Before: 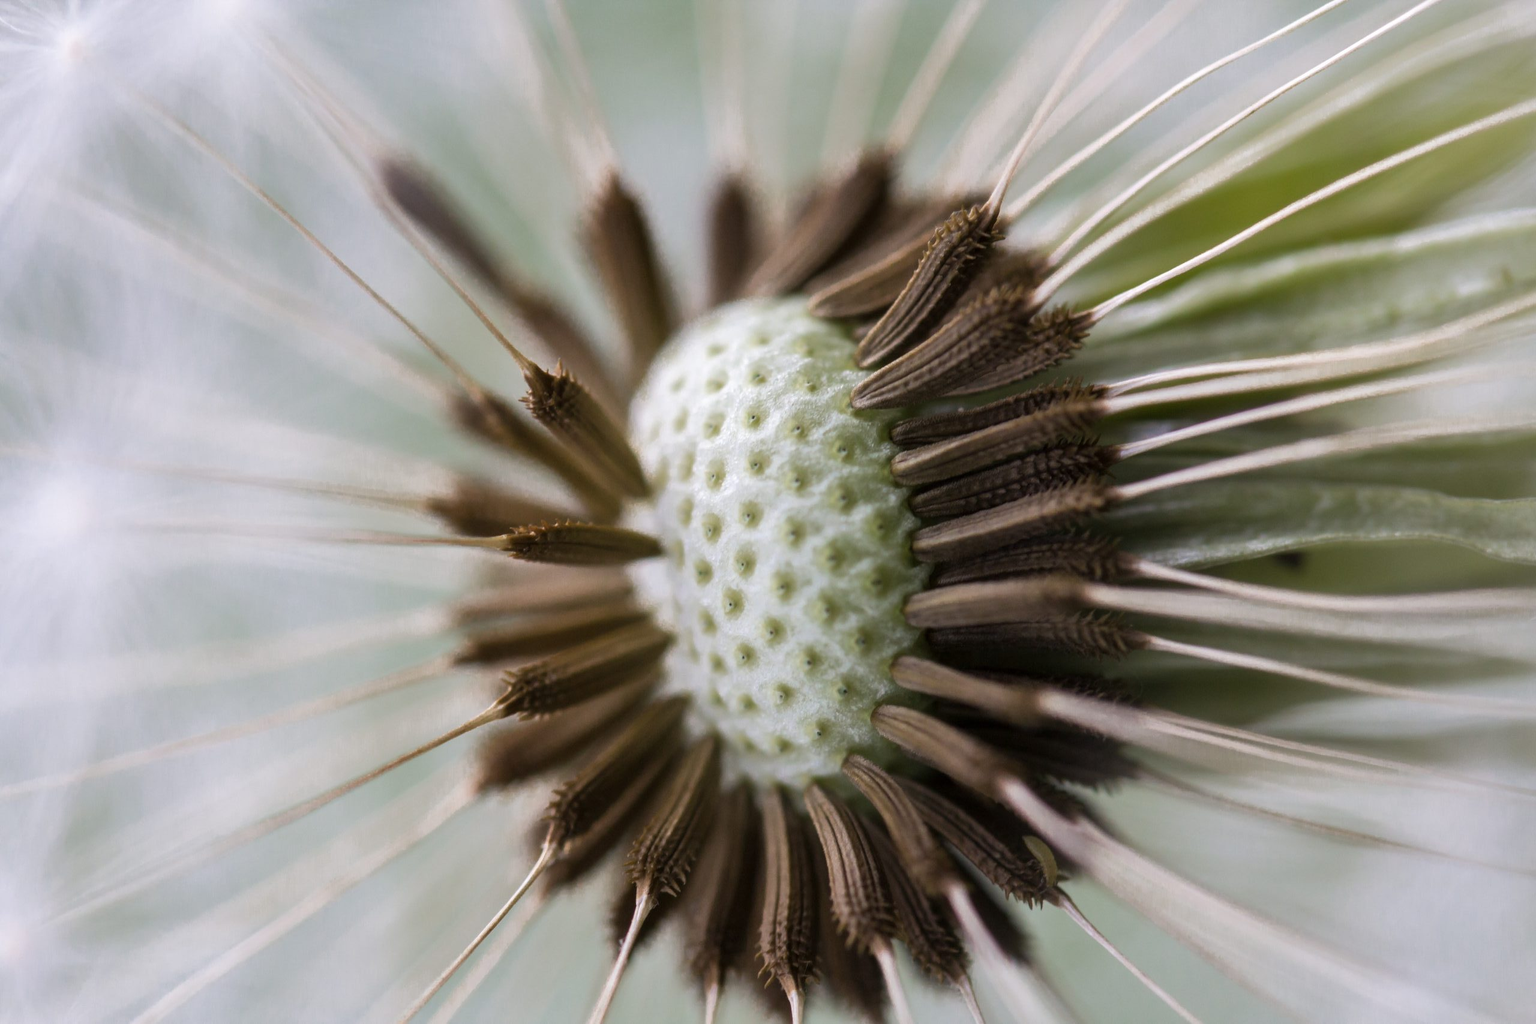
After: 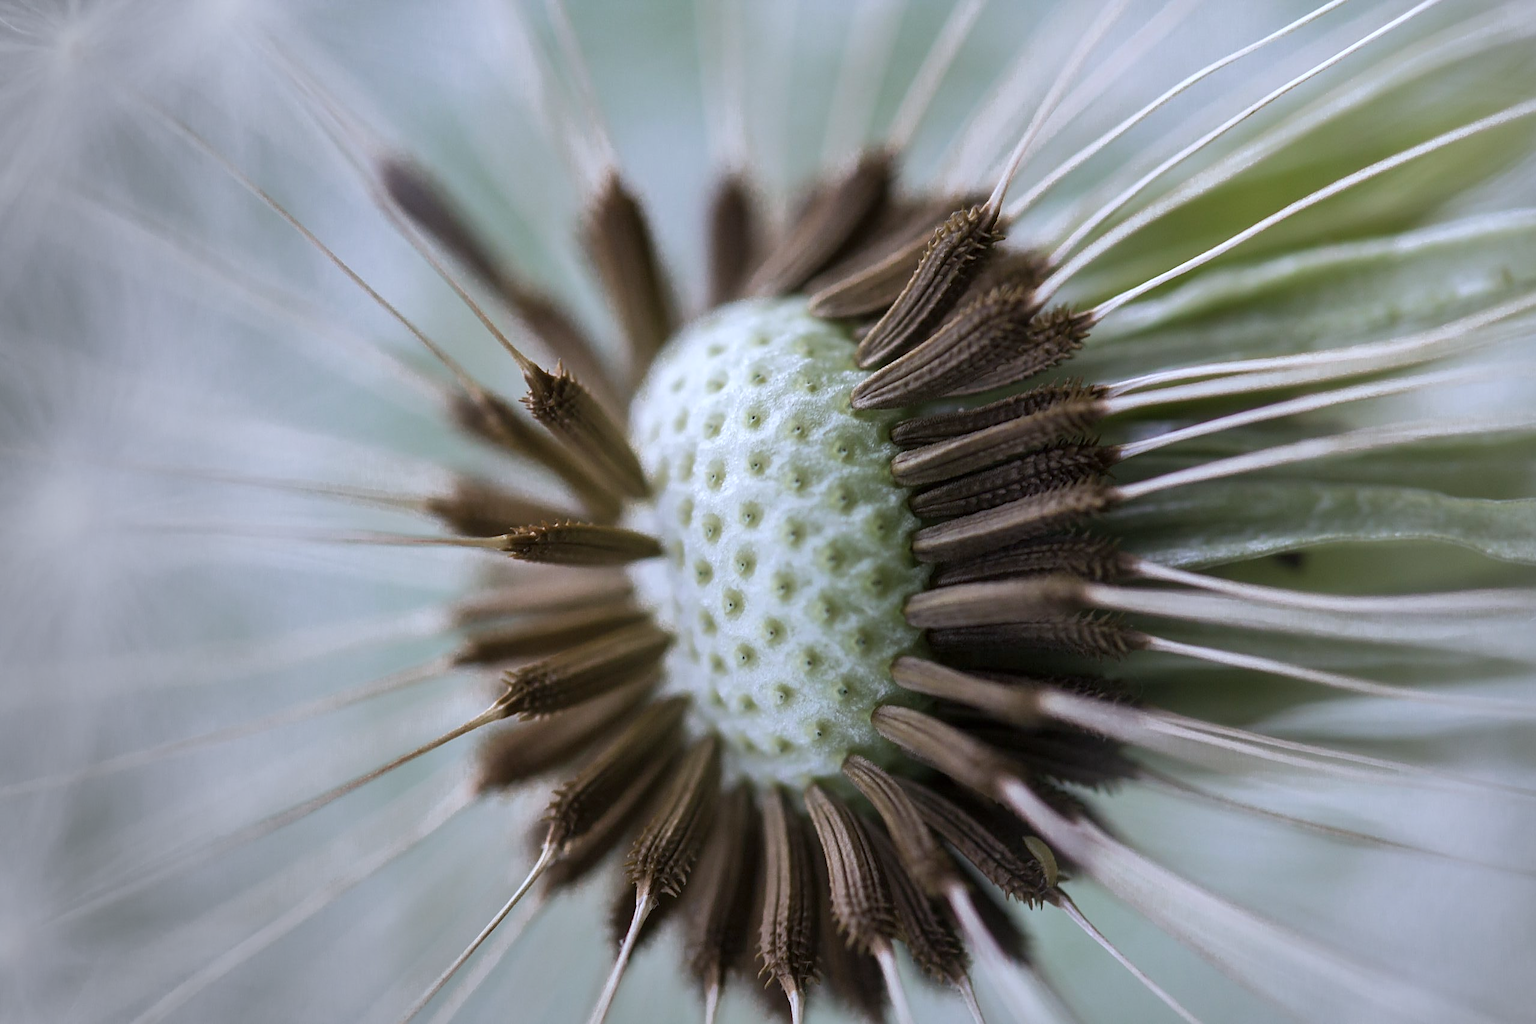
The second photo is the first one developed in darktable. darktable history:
tone equalizer: -7 EV 0.18 EV, -6 EV 0.12 EV, -5 EV 0.08 EV, -4 EV 0.04 EV, -2 EV -0.02 EV, -1 EV -0.04 EV, +0 EV -0.06 EV, luminance estimator HSV value / RGB max
color calibration: illuminant as shot in camera, x 0.369, y 0.376, temperature 4328.46 K, gamut compression 3
vignetting: fall-off start 73.57%, center (0.22, -0.235)
sharpen: on, module defaults
